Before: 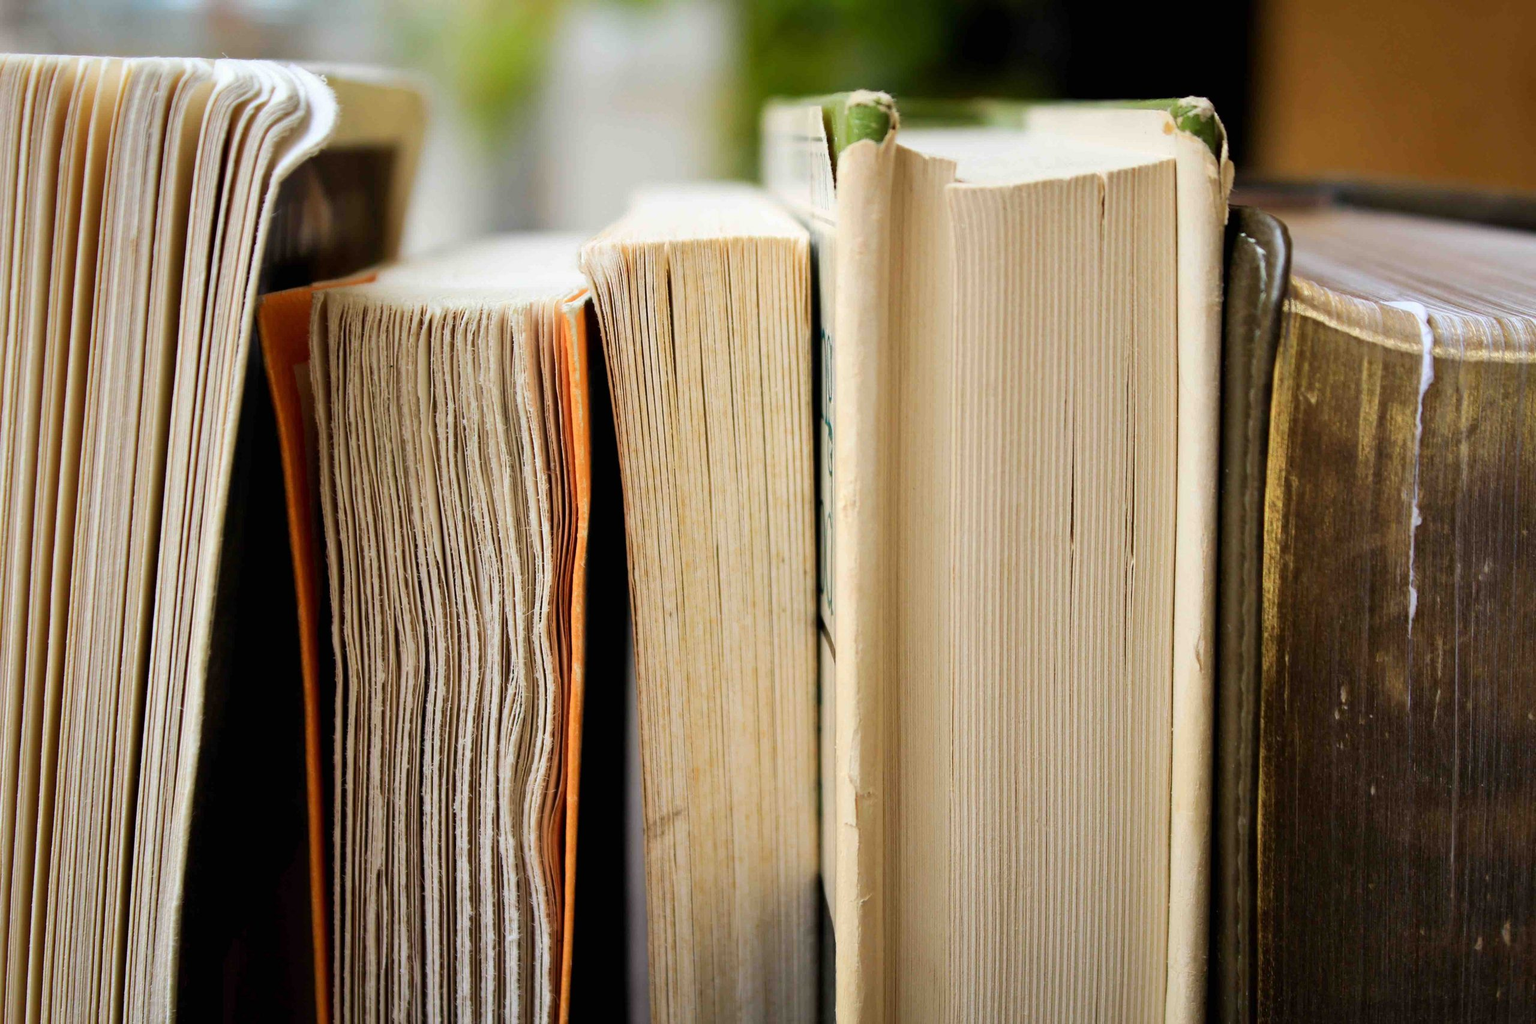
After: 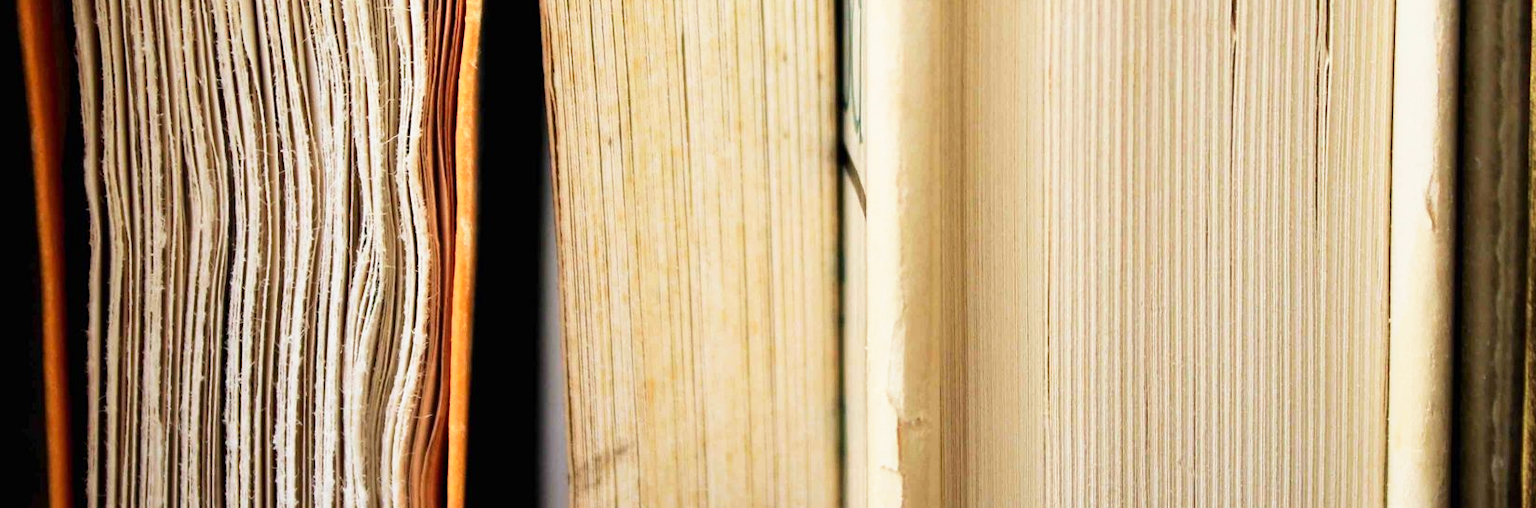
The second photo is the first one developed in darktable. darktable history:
crop: left 18.091%, top 51.13%, right 17.525%, bottom 16.85%
base curve: curves: ch0 [(0, 0) (0.579, 0.807) (1, 1)], preserve colors none
tone equalizer: on, module defaults
